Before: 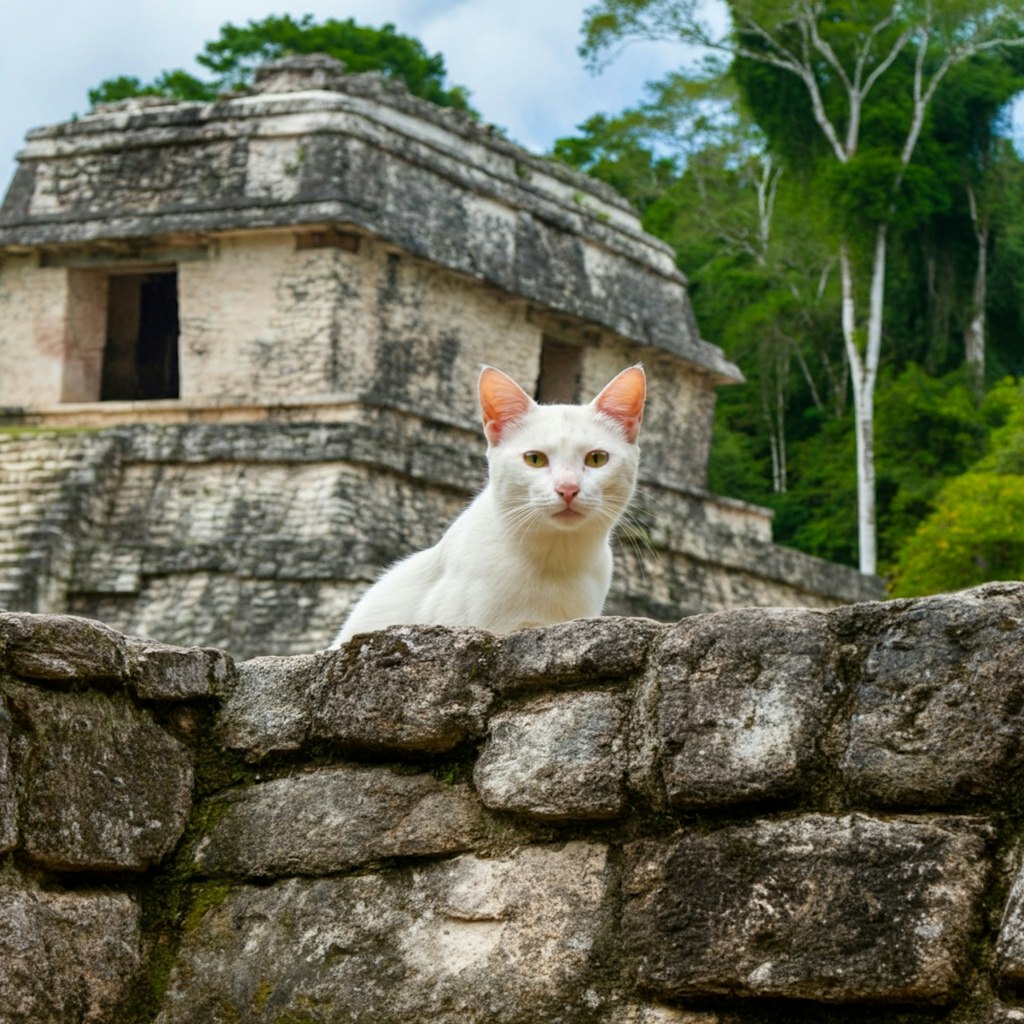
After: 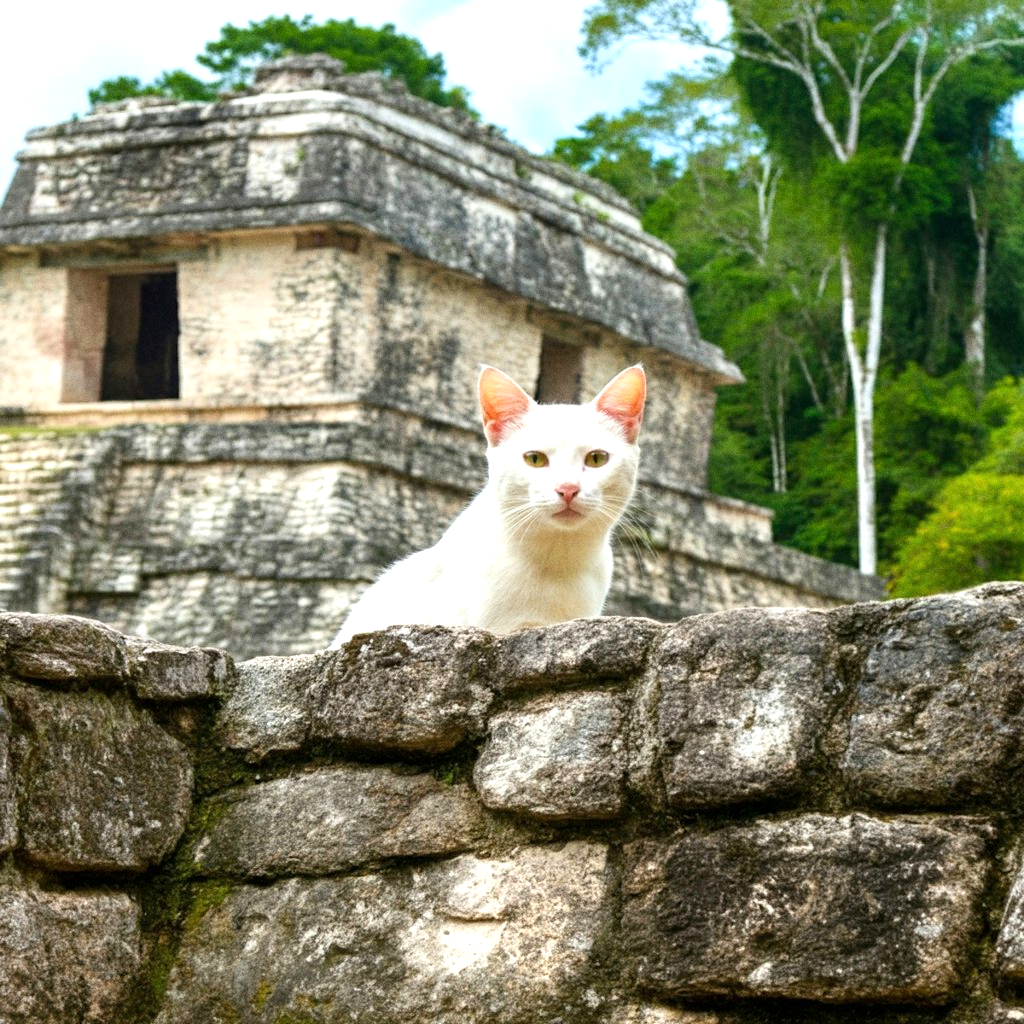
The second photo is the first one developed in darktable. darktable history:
exposure: exposure 0.781 EV, compensate highlight preservation false
grain: strength 26%
